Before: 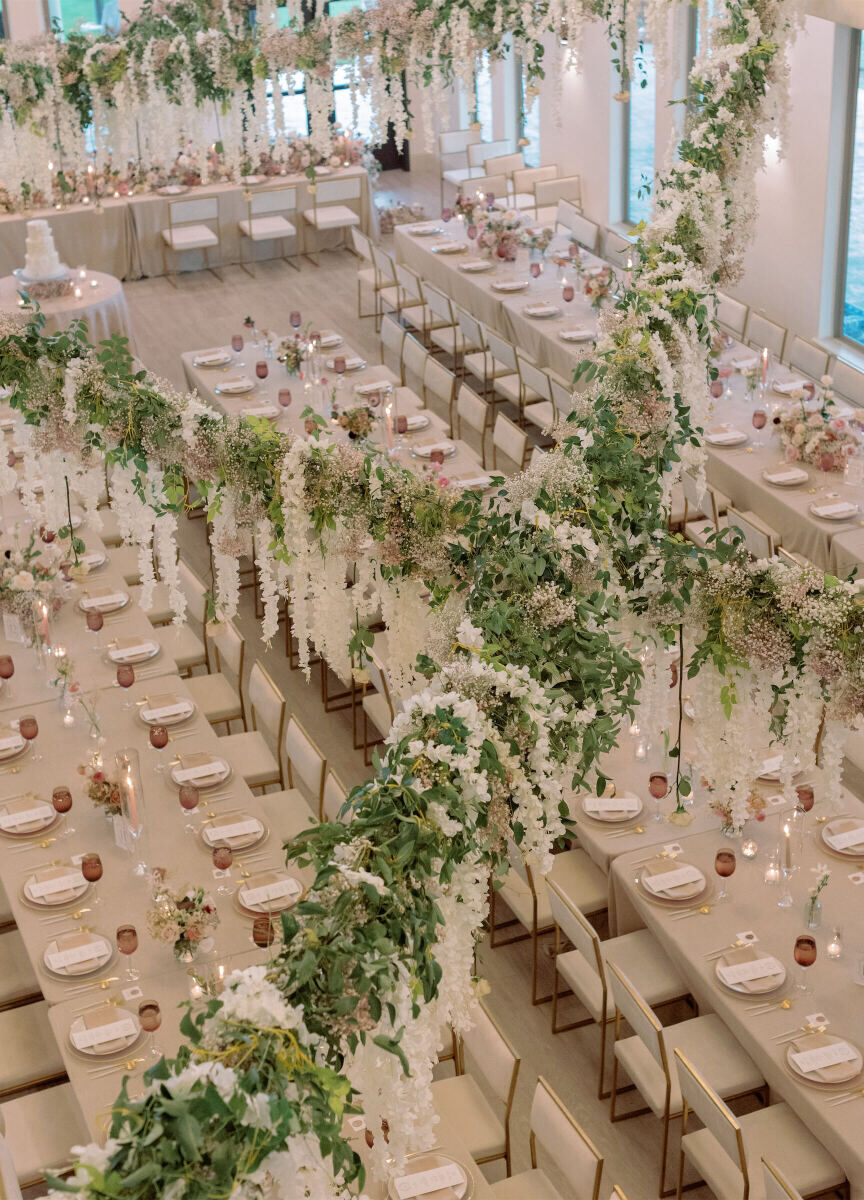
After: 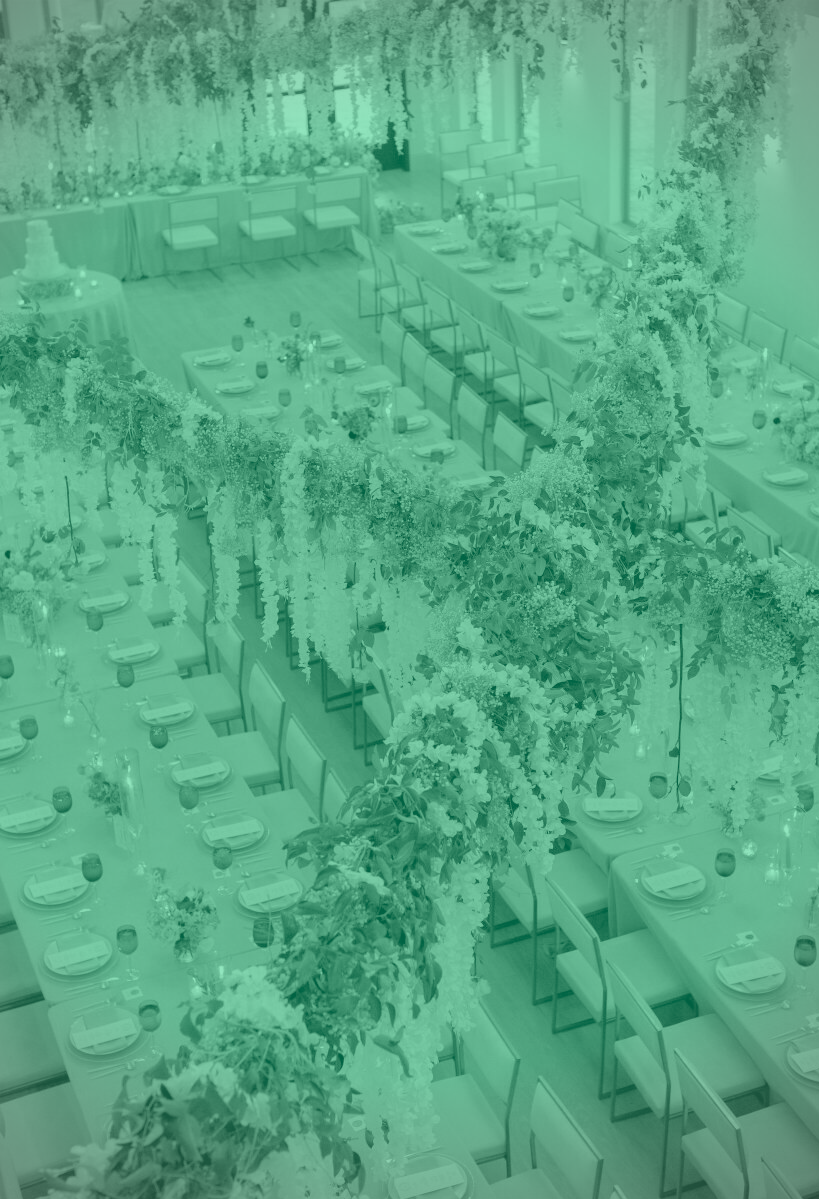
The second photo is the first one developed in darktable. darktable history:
crop and rotate: right 5.167%
vignetting: on, module defaults
colorize: hue 147.6°, saturation 65%, lightness 21.64%
